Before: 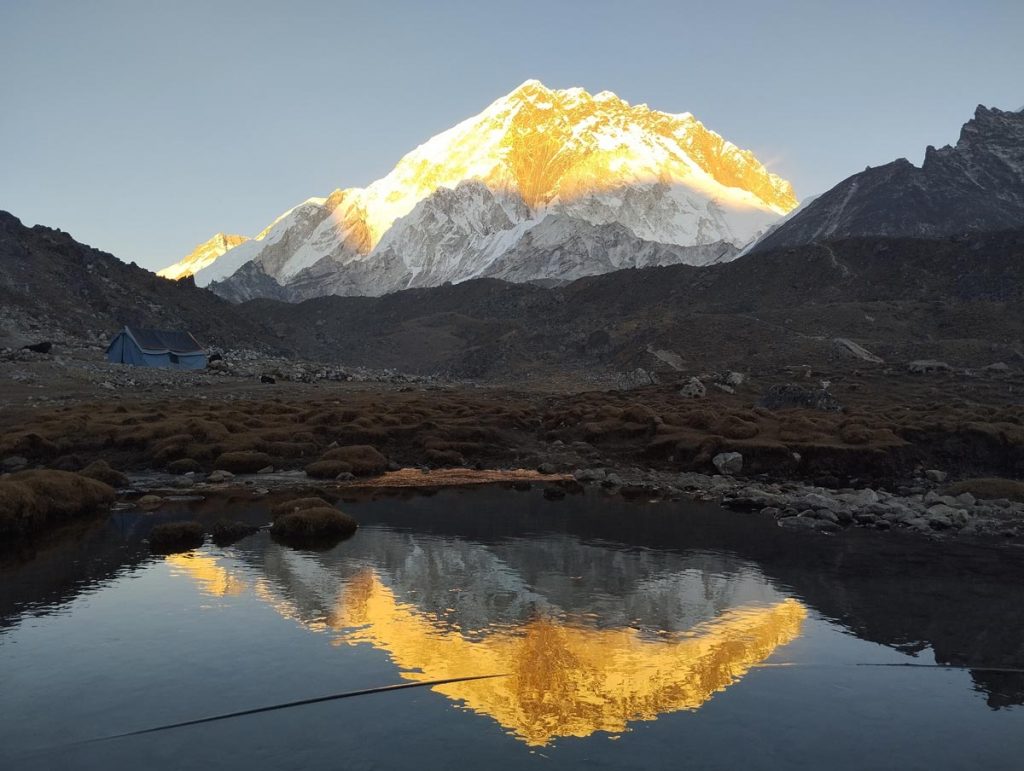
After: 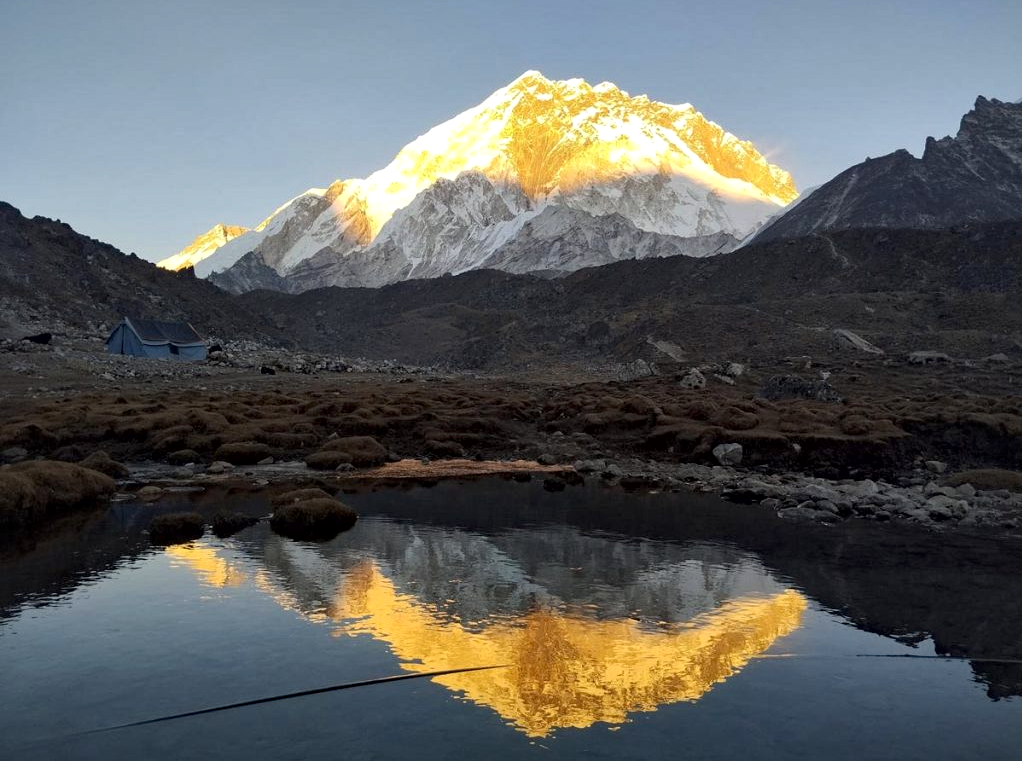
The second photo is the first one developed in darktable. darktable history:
local contrast: mode bilateral grid, contrast 20, coarseness 50, detail 140%, midtone range 0.2
crop: top 1.244%, right 0.105%
haze removal: compatibility mode true, adaptive false
